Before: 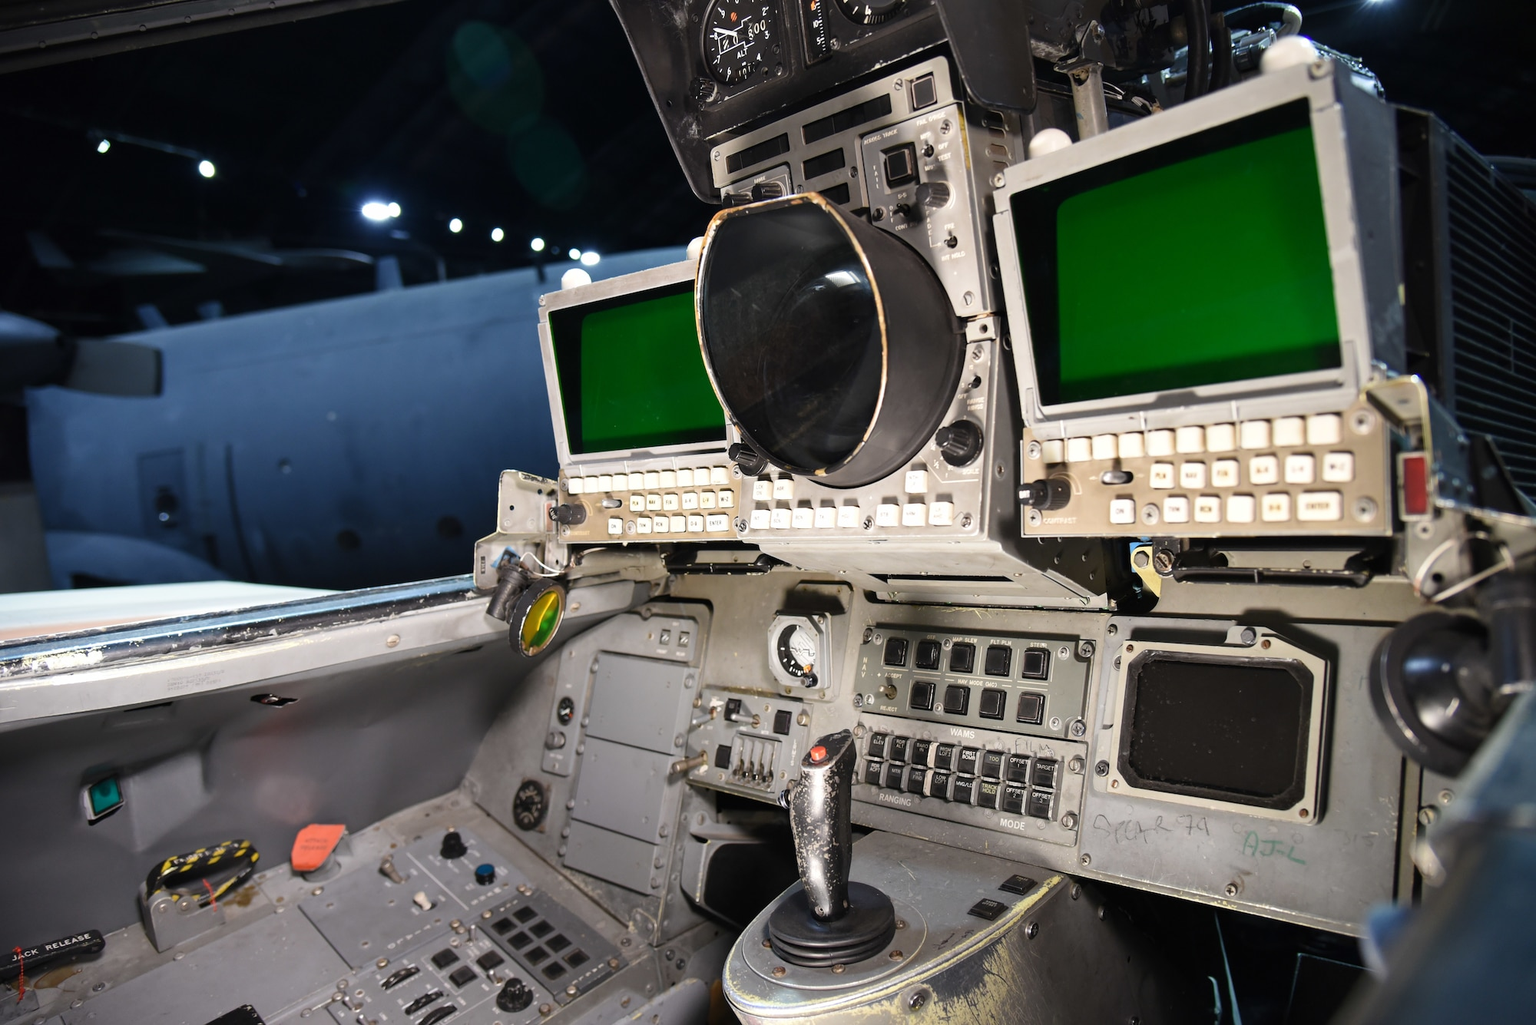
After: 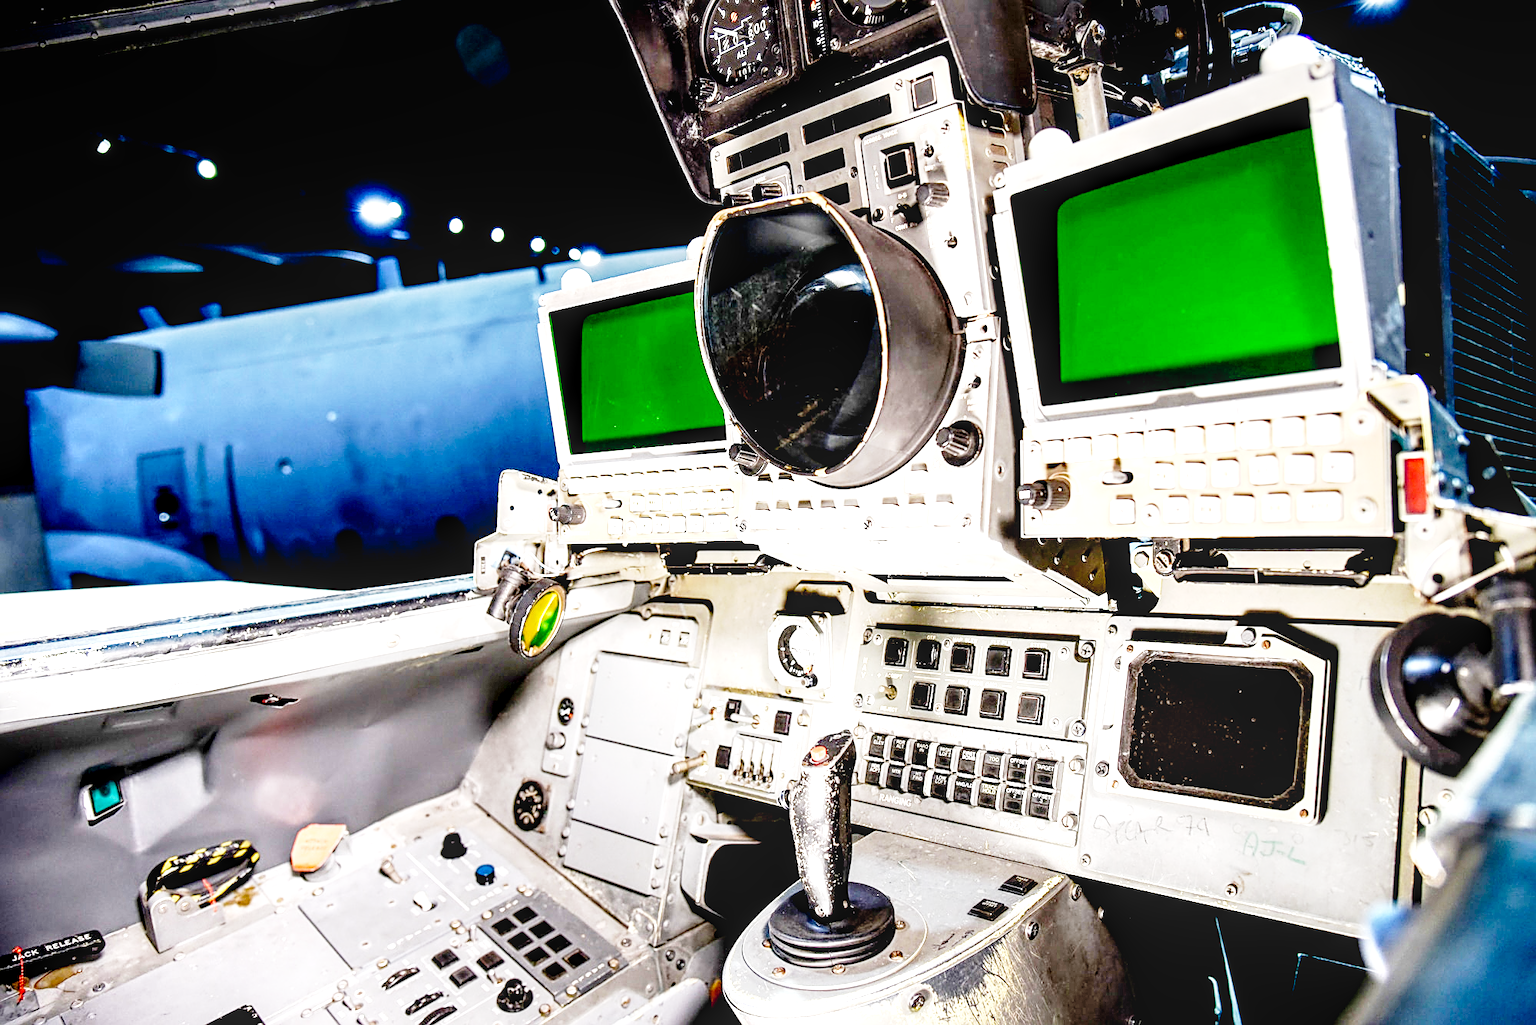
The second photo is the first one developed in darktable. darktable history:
local contrast: highlights 62%, detail 143%, midtone range 0.428
sharpen: on, module defaults
base curve: curves: ch0 [(0, 0) (0.028, 0.03) (0.121, 0.232) (0.46, 0.748) (0.859, 0.968) (1, 1)], preserve colors none
exposure: black level correction 0.015, exposure 1.783 EV, compensate exposure bias true, compensate highlight preservation false
tone curve: curves: ch0 [(0, 0) (0.059, 0.027) (0.162, 0.125) (0.304, 0.279) (0.547, 0.532) (0.828, 0.815) (1, 0.983)]; ch1 [(0, 0) (0.23, 0.166) (0.34, 0.308) (0.371, 0.337) (0.429, 0.411) (0.477, 0.462) (0.499, 0.498) (0.529, 0.537) (0.559, 0.582) (0.743, 0.798) (1, 1)]; ch2 [(0, 0) (0.431, 0.414) (0.498, 0.503) (0.524, 0.528) (0.568, 0.546) (0.6, 0.597) (0.634, 0.645) (0.728, 0.742) (1, 1)], preserve colors none
